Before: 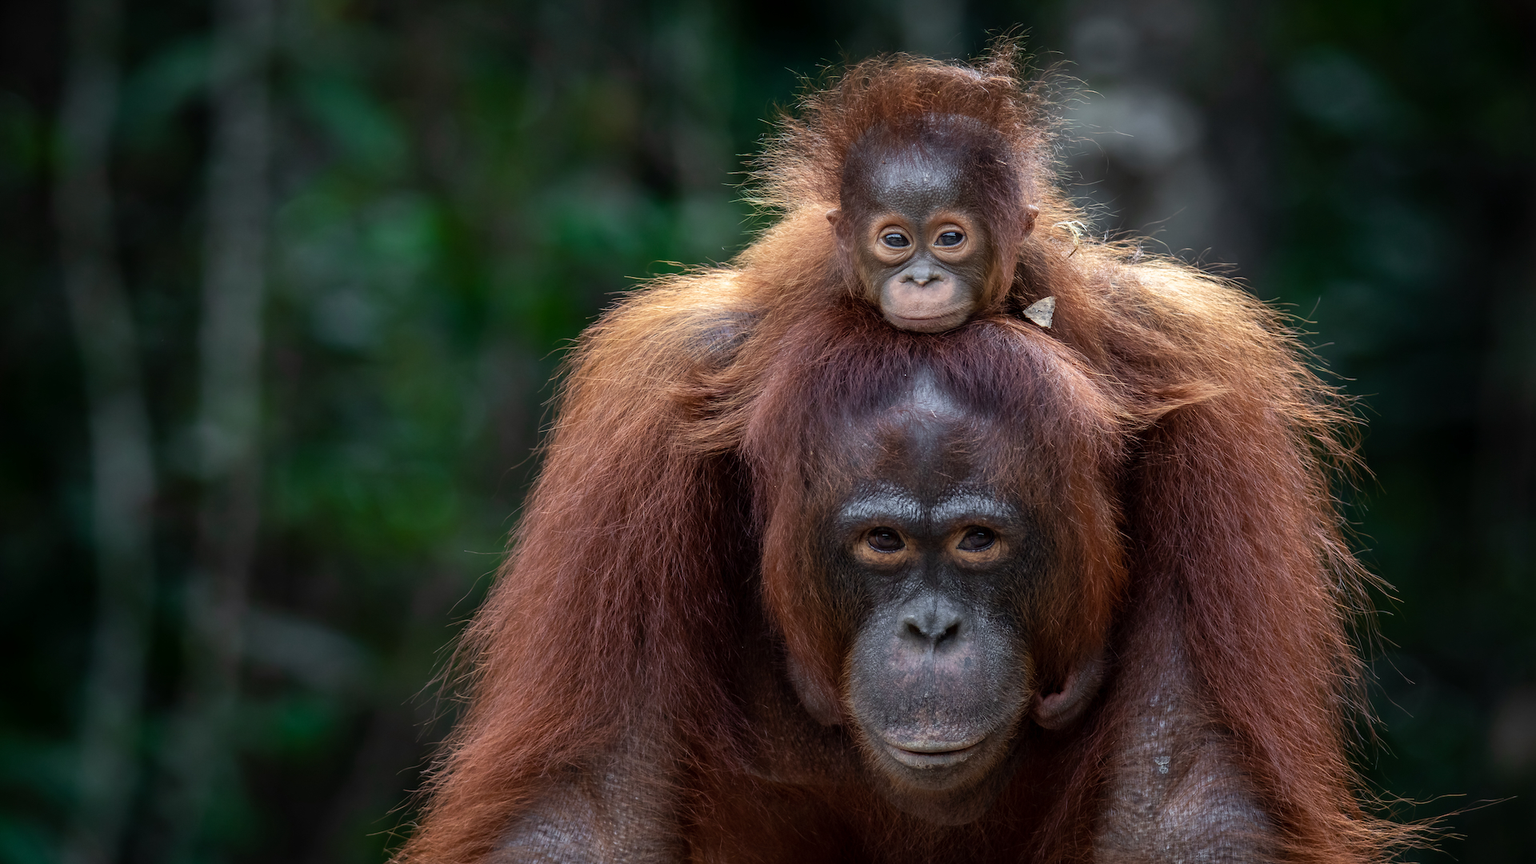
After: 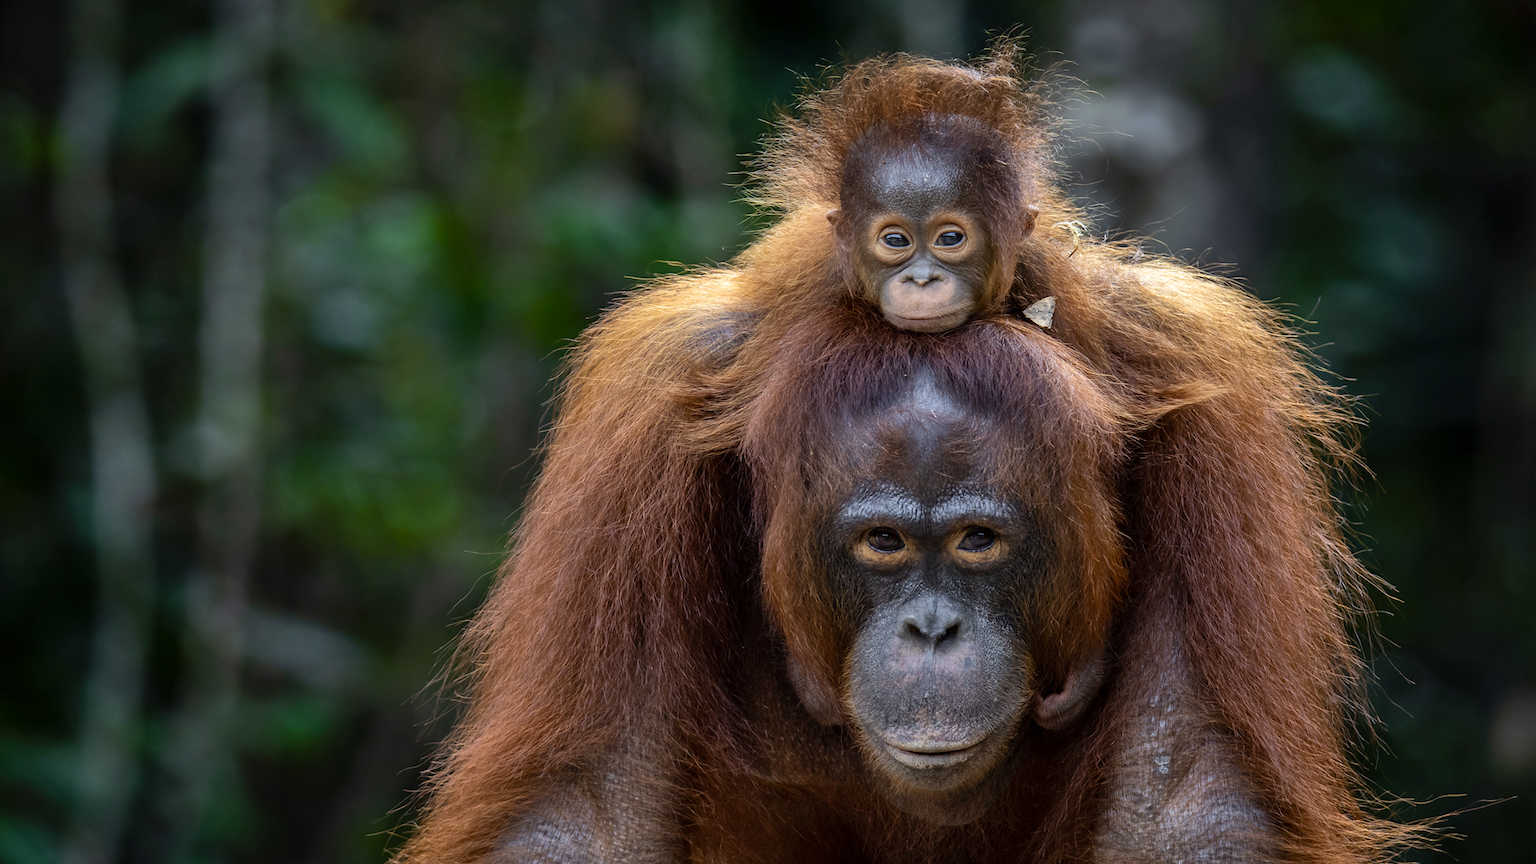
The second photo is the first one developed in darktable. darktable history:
shadows and highlights: shadows 37.27, highlights -28.18, soften with gaussian
white balance: emerald 1
color contrast: green-magenta contrast 0.85, blue-yellow contrast 1.25, unbound 0
